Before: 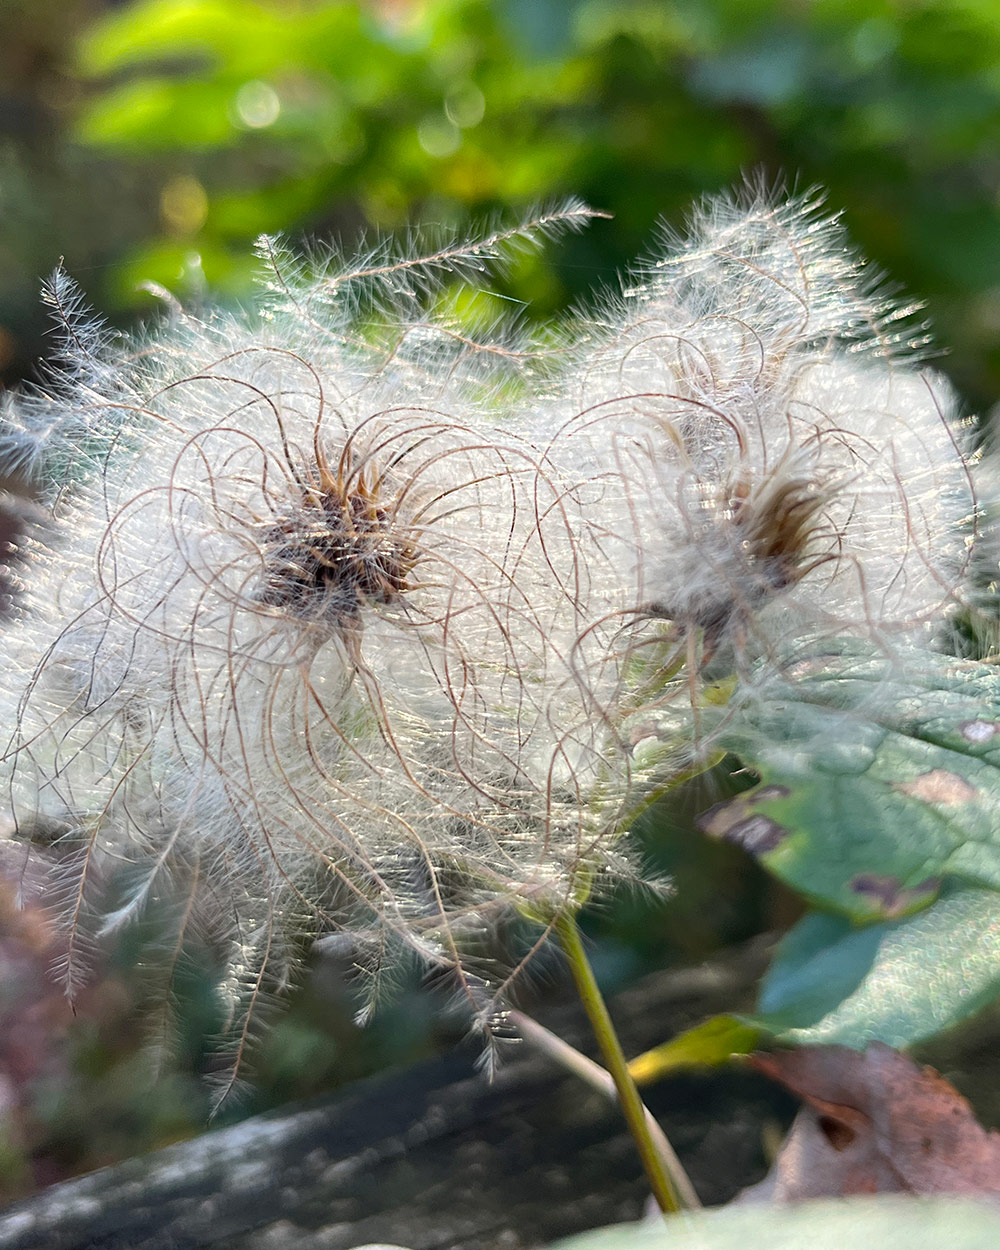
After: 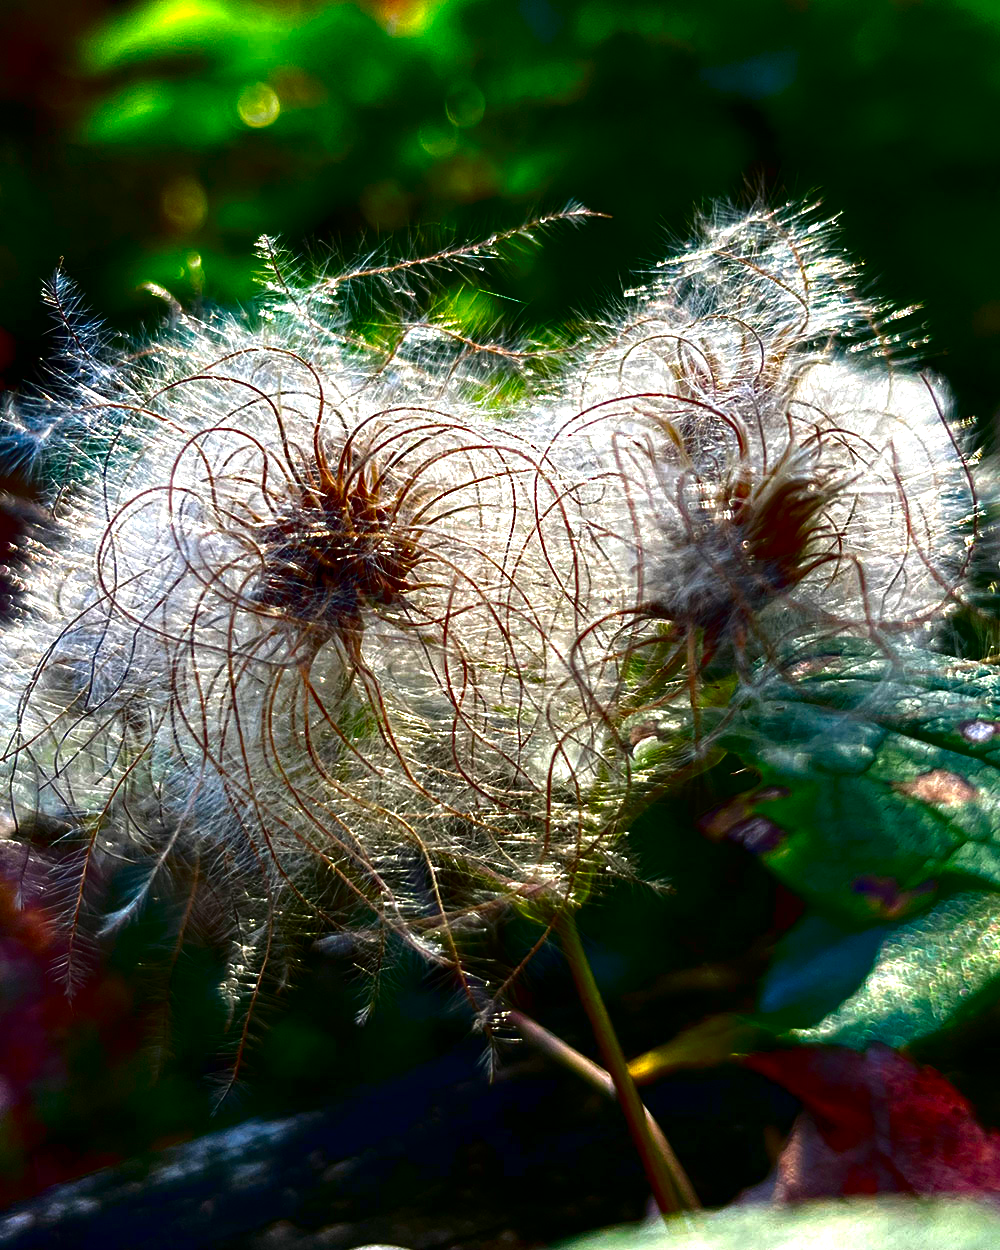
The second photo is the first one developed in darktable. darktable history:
tone equalizer: -8 EV -0.43 EV, -7 EV -0.428 EV, -6 EV -0.331 EV, -5 EV -0.226 EV, -3 EV 0.244 EV, -2 EV 0.318 EV, -1 EV 0.373 EV, +0 EV 0.404 EV
haze removal: compatibility mode true, adaptive false
contrast brightness saturation: brightness -0.991, saturation 0.997
